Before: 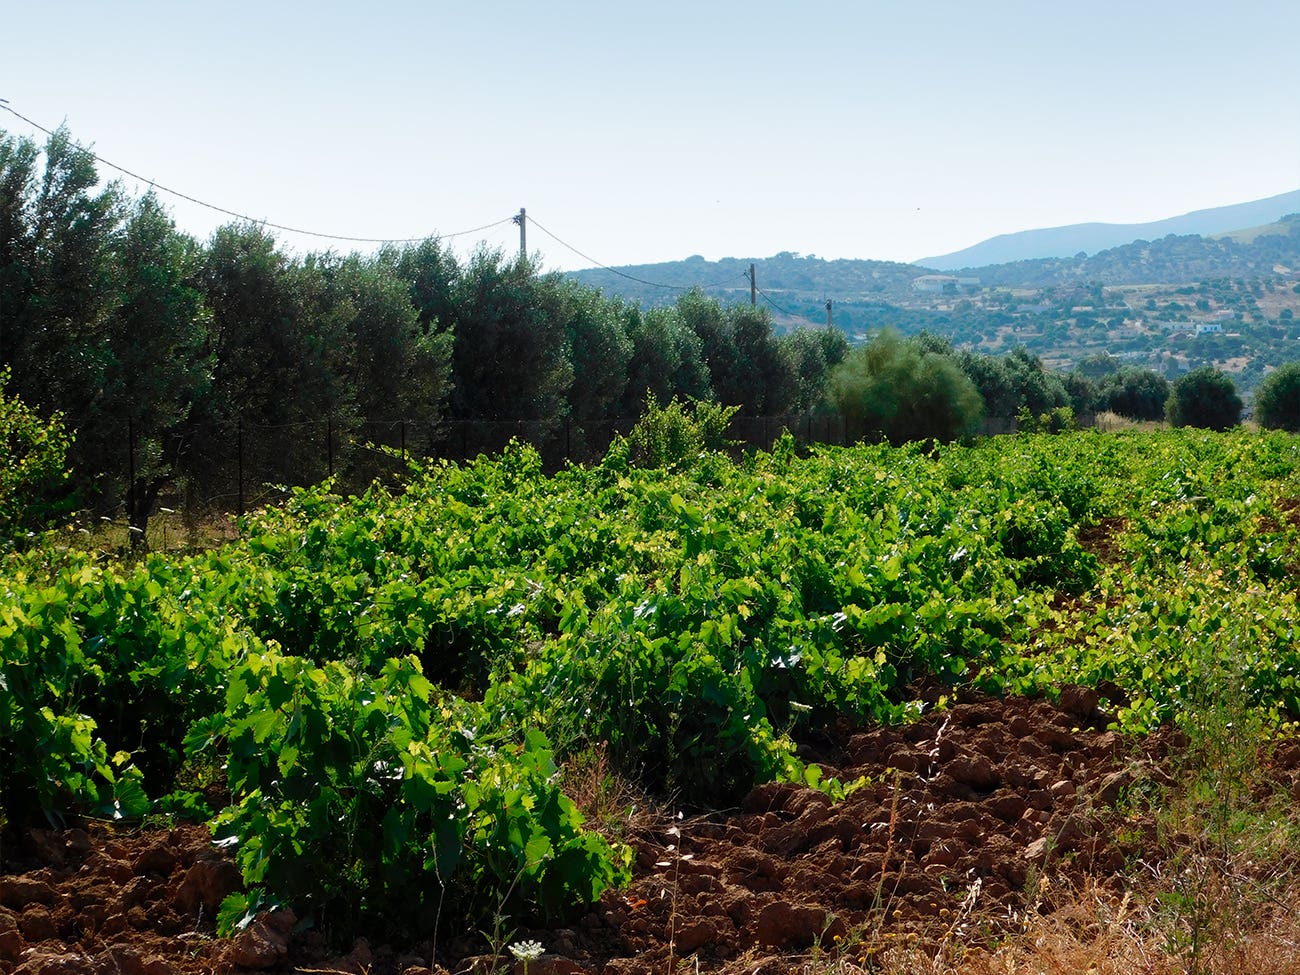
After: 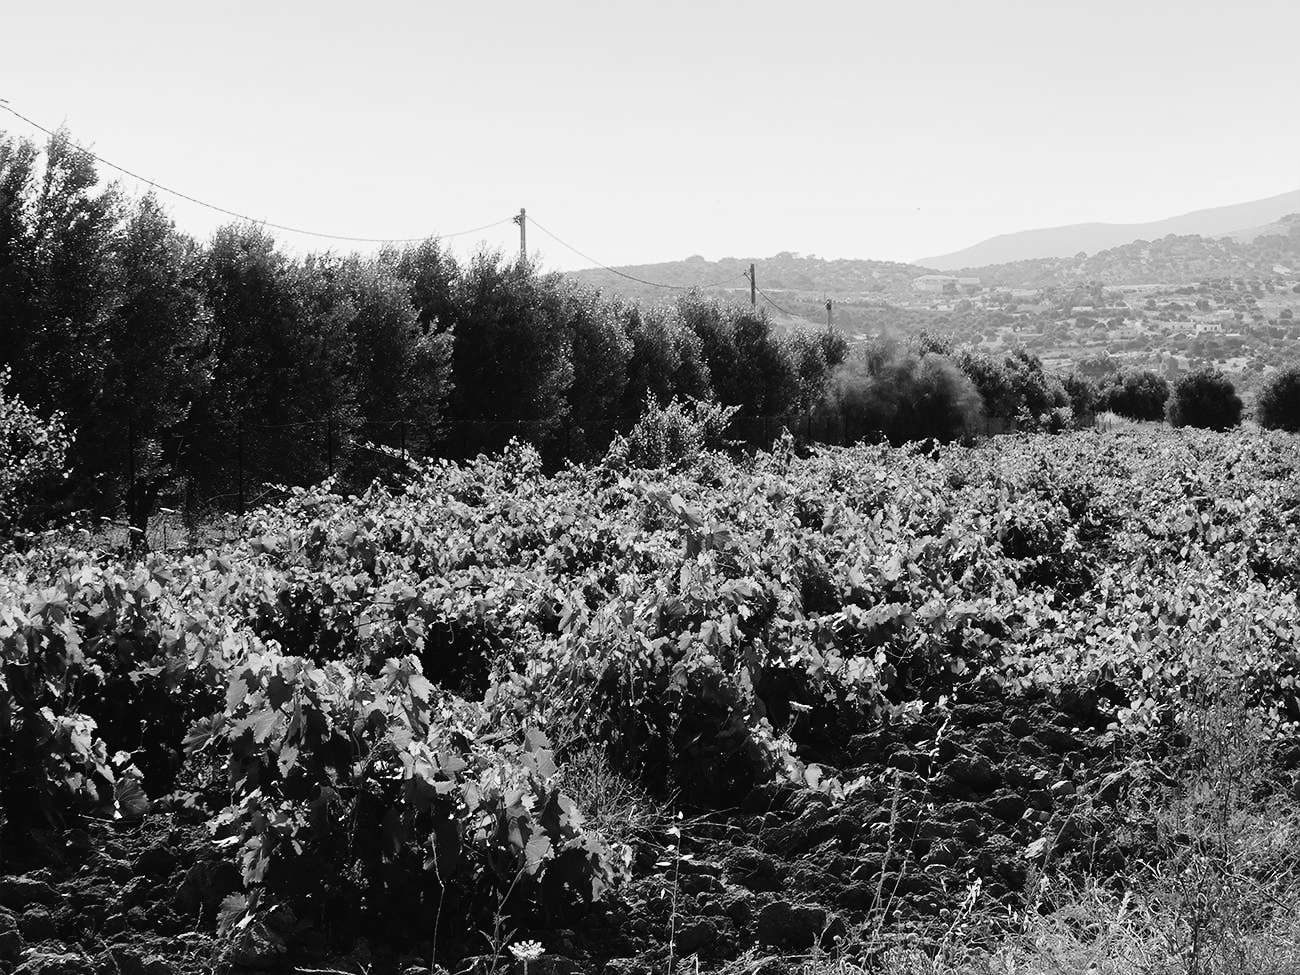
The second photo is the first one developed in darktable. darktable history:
monochrome: on, module defaults
tone curve: curves: ch0 [(0, 0.023) (0.113, 0.081) (0.204, 0.197) (0.498, 0.608) (0.709, 0.819) (0.984, 0.961)]; ch1 [(0, 0) (0.172, 0.123) (0.317, 0.272) (0.414, 0.382) (0.476, 0.479) (0.505, 0.501) (0.528, 0.54) (0.618, 0.647) (0.709, 0.764) (1, 1)]; ch2 [(0, 0) (0.411, 0.424) (0.492, 0.502) (0.521, 0.521) (0.55, 0.576) (0.686, 0.638) (1, 1)], color space Lab, independent channels, preserve colors none
sharpen: amount 0.2
